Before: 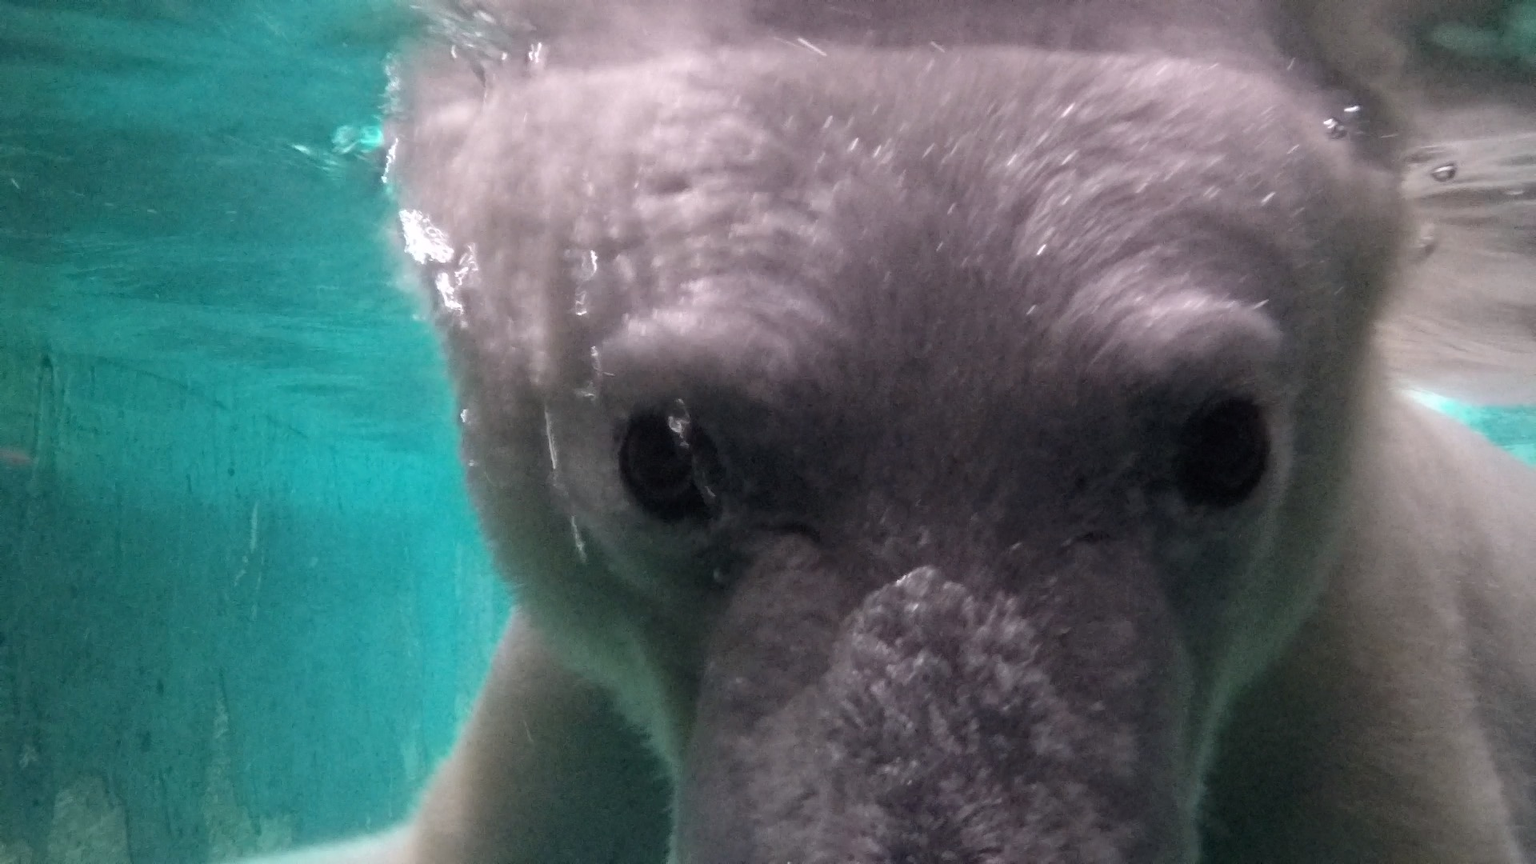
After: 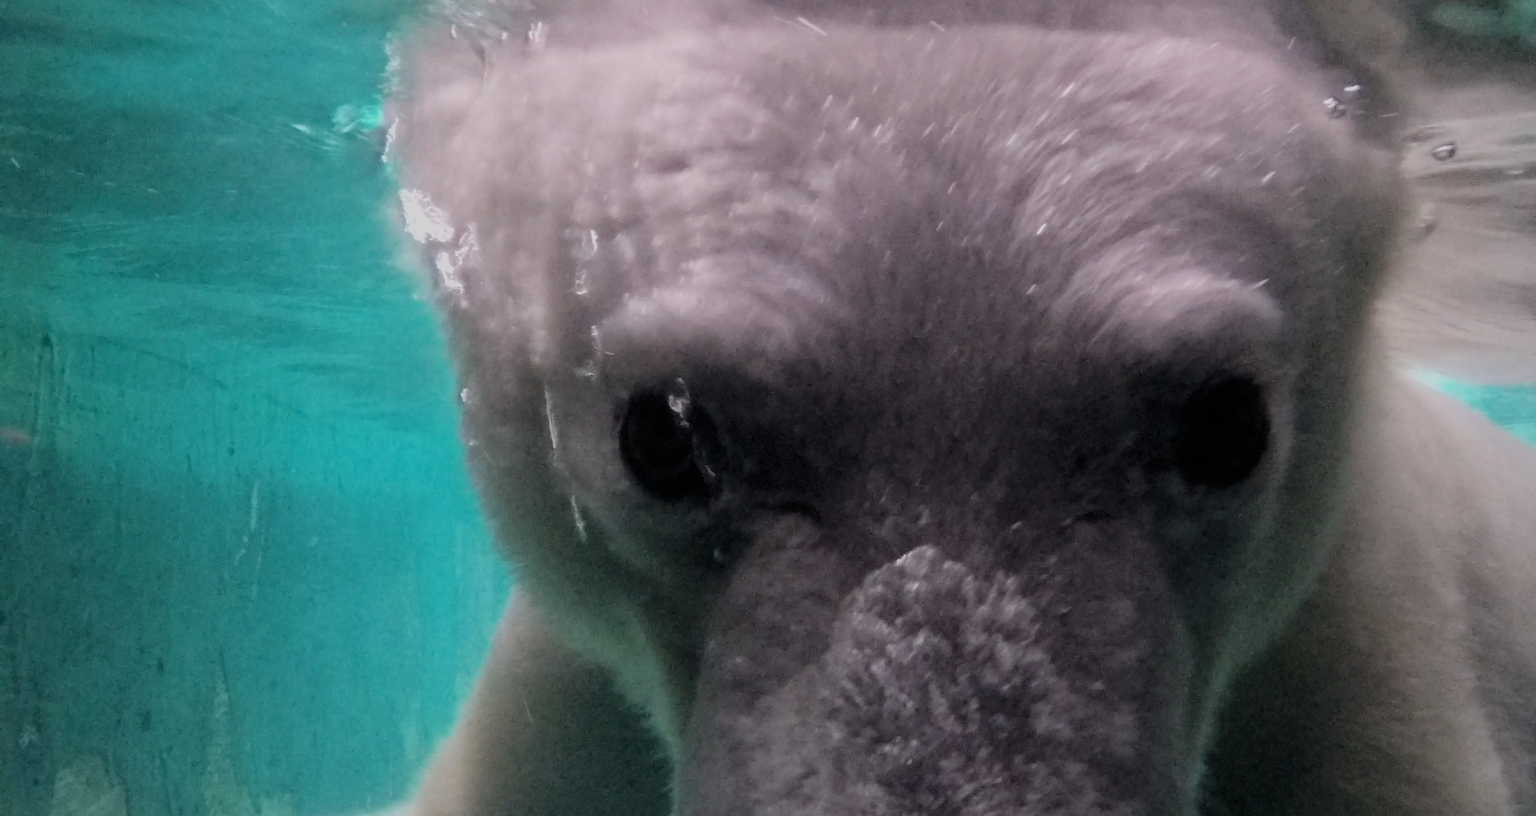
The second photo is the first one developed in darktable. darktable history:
crop and rotate: top 2.479%, bottom 3.018%
filmic rgb: black relative exposure -7.48 EV, white relative exposure 4.83 EV, hardness 3.4, color science v6 (2022)
